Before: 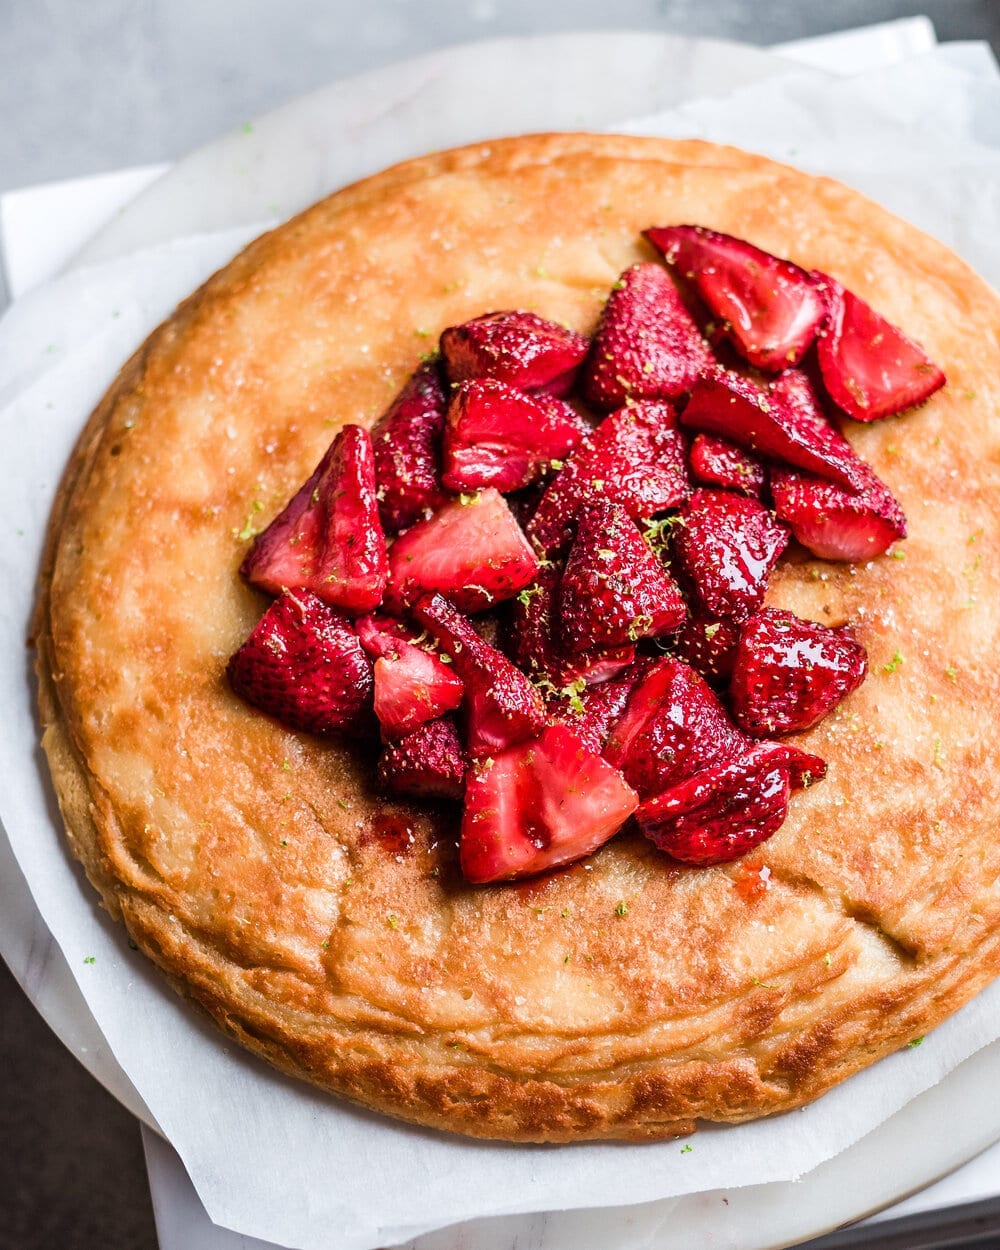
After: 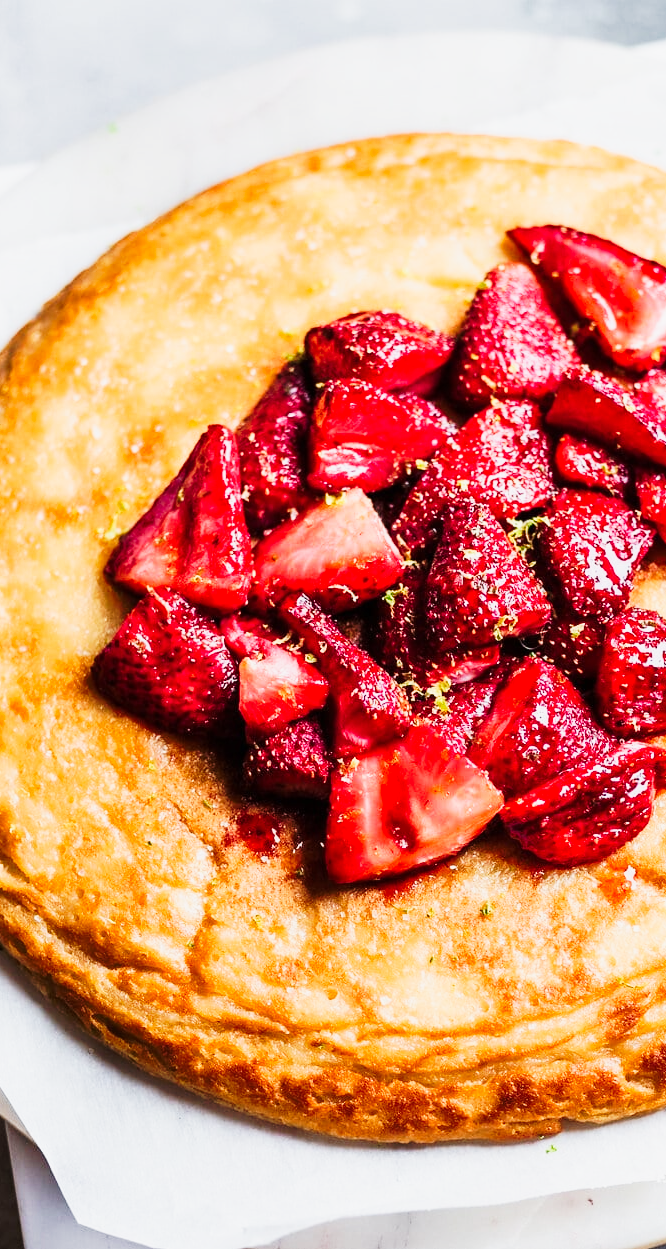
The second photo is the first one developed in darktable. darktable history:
crop and rotate: left 13.537%, right 19.796%
tone equalizer: on, module defaults
tone curve: curves: ch0 [(0, 0) (0.003, 0.003) (0.011, 0.013) (0.025, 0.028) (0.044, 0.05) (0.069, 0.078) (0.1, 0.113) (0.136, 0.153) (0.177, 0.2) (0.224, 0.271) (0.277, 0.374) (0.335, 0.47) (0.399, 0.574) (0.468, 0.688) (0.543, 0.79) (0.623, 0.859) (0.709, 0.919) (0.801, 0.957) (0.898, 0.978) (1, 1)], preserve colors none
exposure: exposure -0.492 EV, compensate highlight preservation false
